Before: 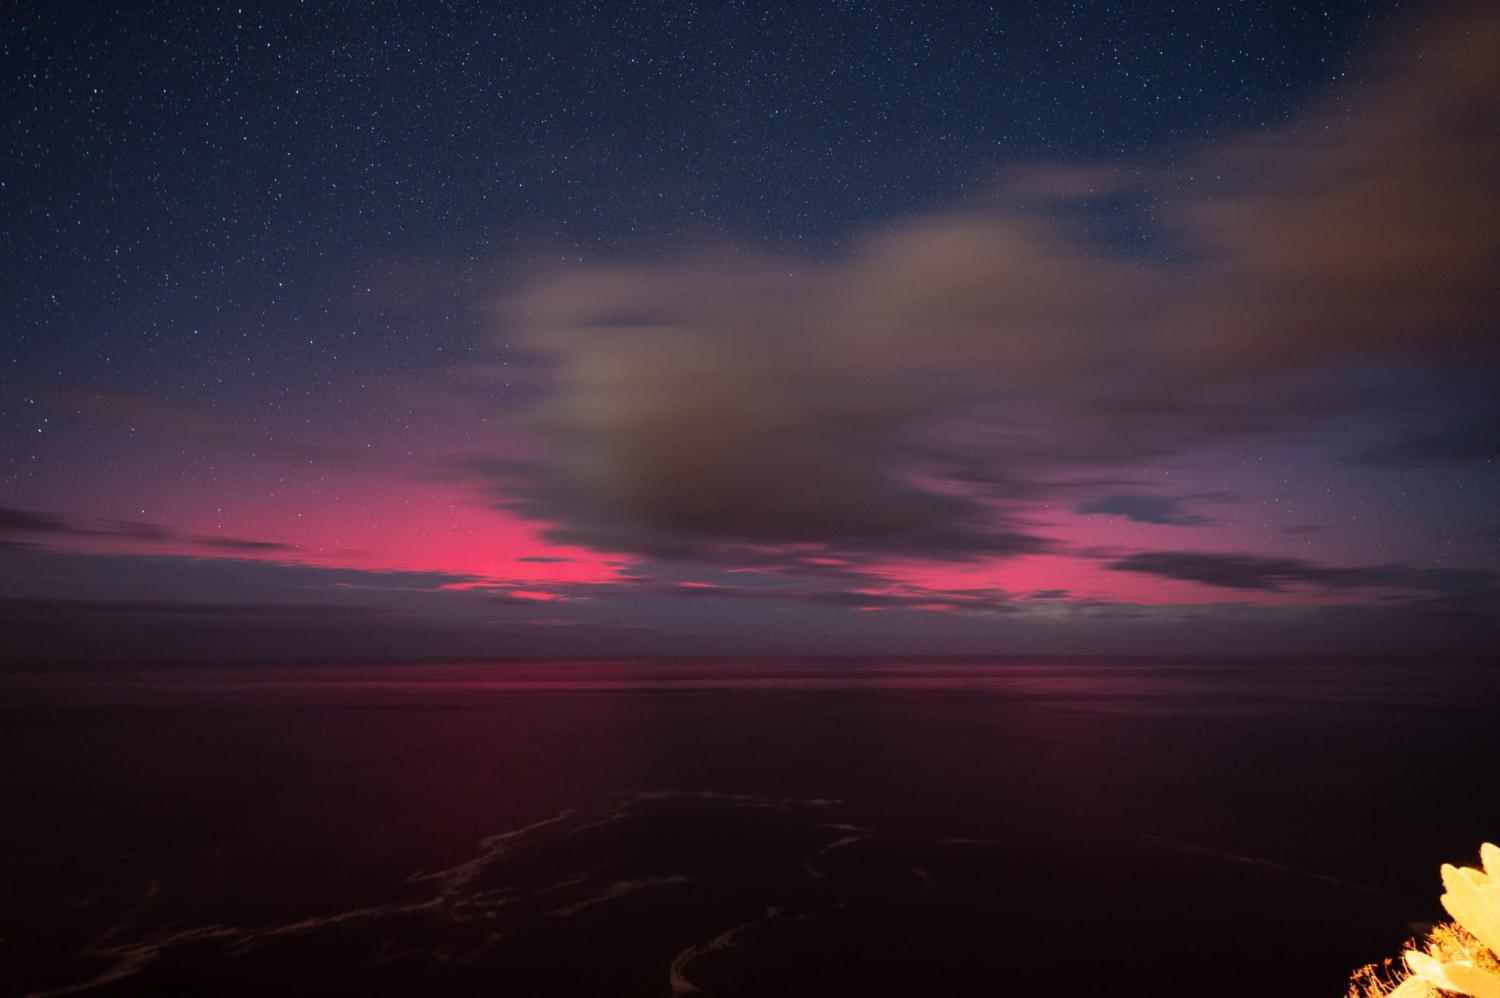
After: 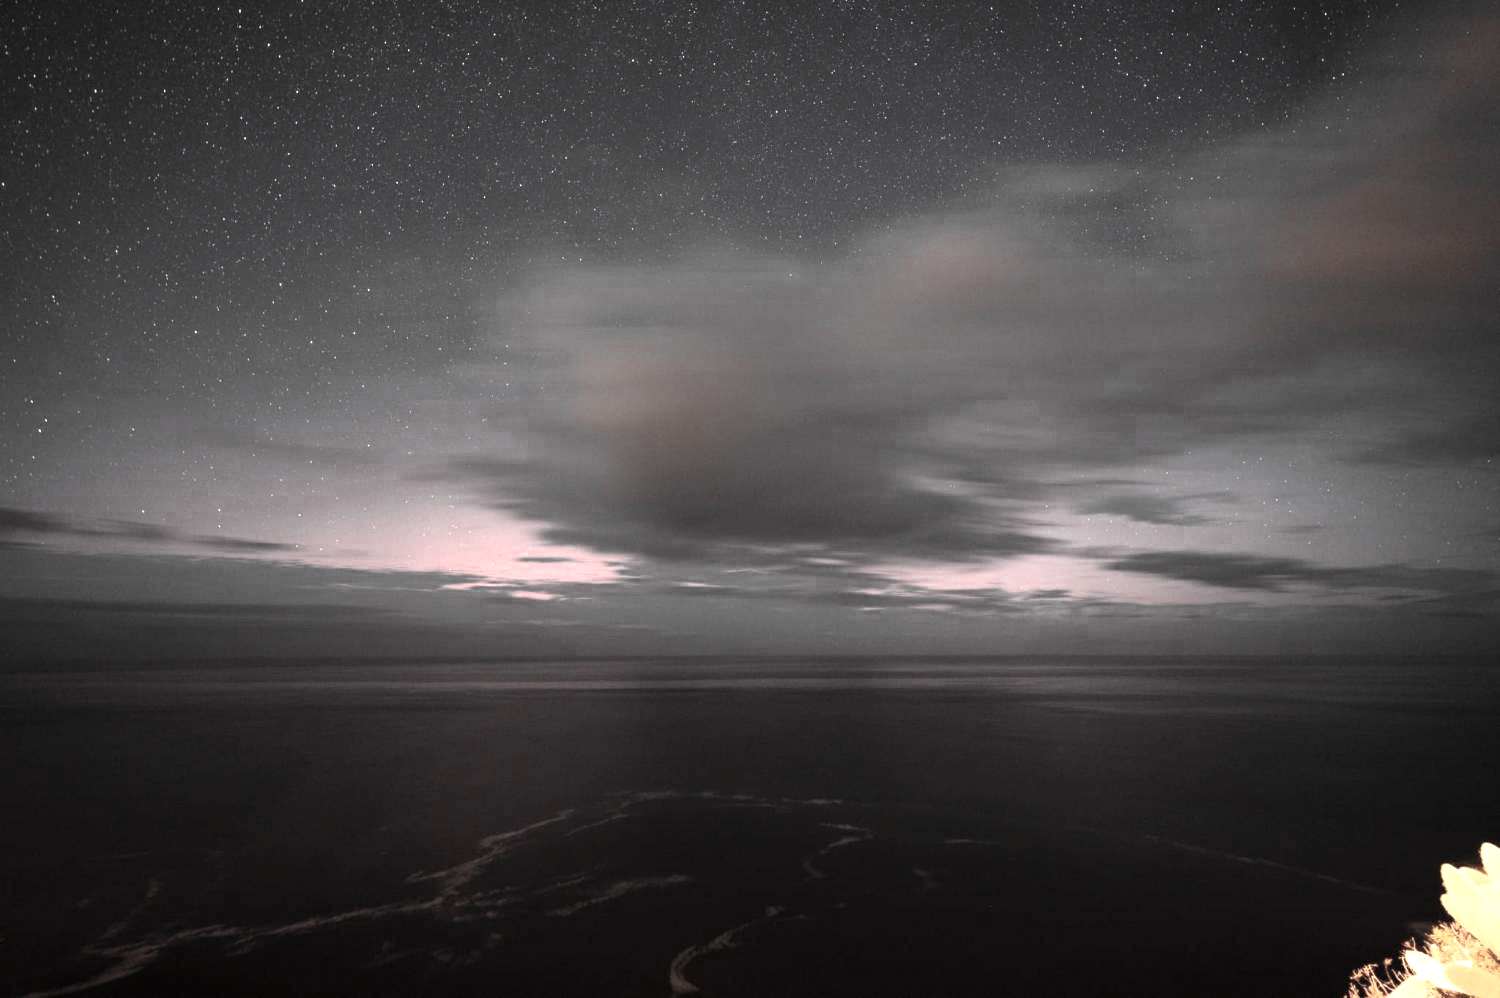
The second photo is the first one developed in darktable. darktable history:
exposure: exposure 0.921 EV, compensate highlight preservation false
color zones: curves: ch0 [(0, 0.613) (0.01, 0.613) (0.245, 0.448) (0.498, 0.529) (0.642, 0.665) (0.879, 0.777) (0.99, 0.613)]; ch1 [(0, 0.035) (0.121, 0.189) (0.259, 0.197) (0.415, 0.061) (0.589, 0.022) (0.732, 0.022) (0.857, 0.026) (0.991, 0.053)]
